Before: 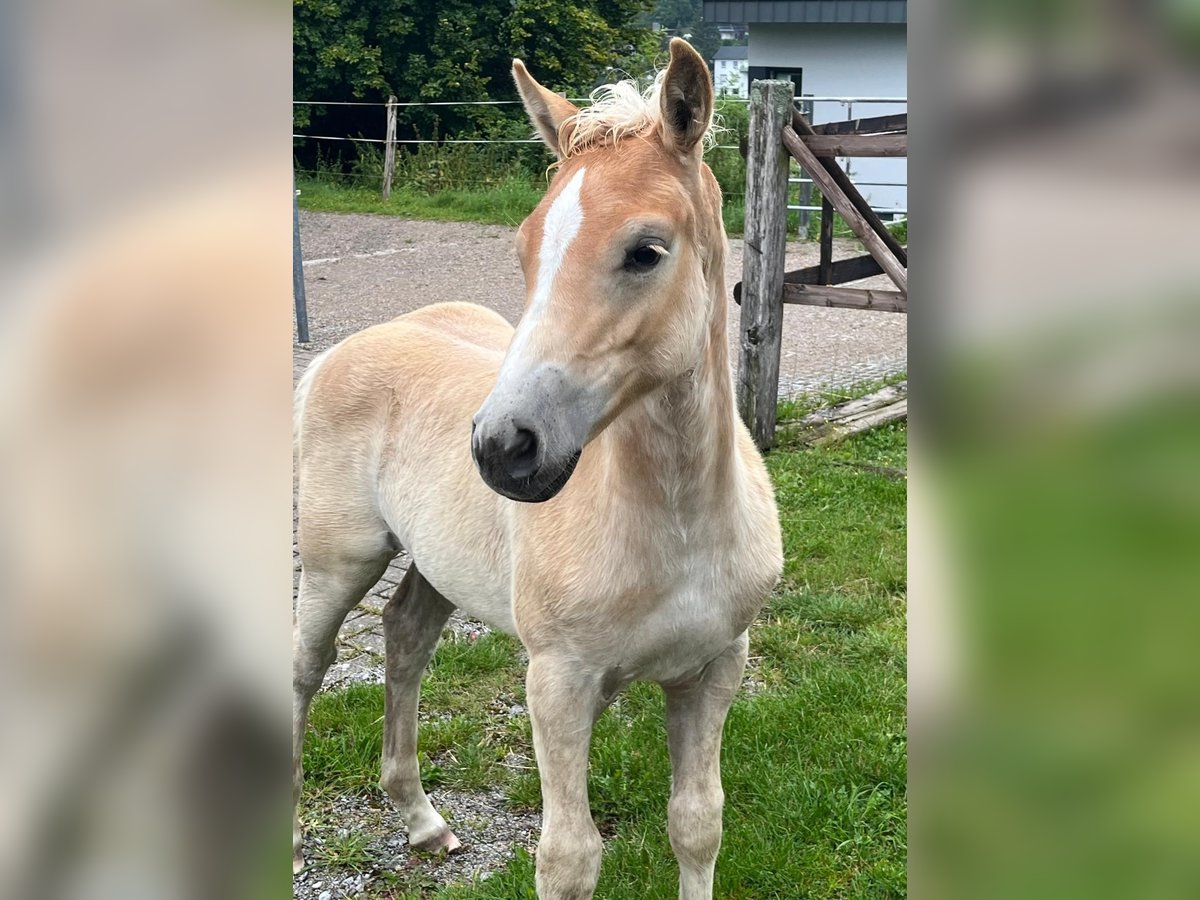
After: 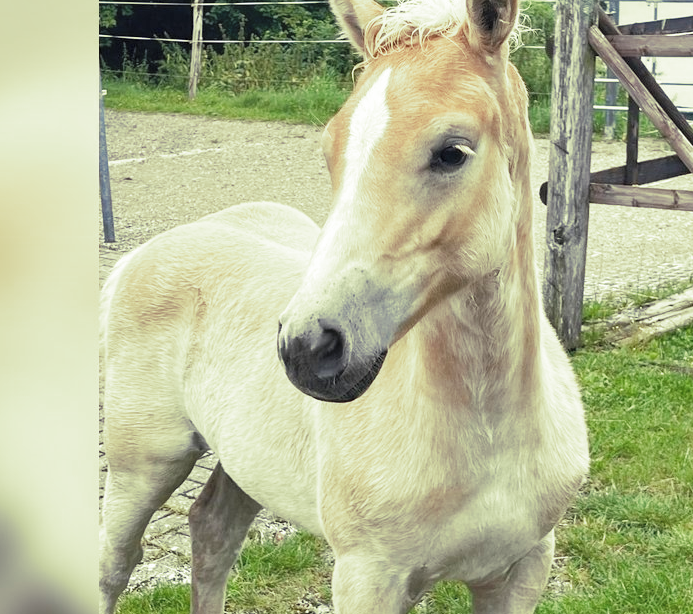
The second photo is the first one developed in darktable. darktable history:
white balance: emerald 1
crop: left 16.202%, top 11.208%, right 26.045%, bottom 20.557%
shadows and highlights: shadows 35, highlights -35, soften with gaussian
contrast brightness saturation: contrast 0.1, brightness 0.3, saturation 0.14
split-toning: shadows › hue 290.82°, shadows › saturation 0.34, highlights › saturation 0.38, balance 0, compress 50%
